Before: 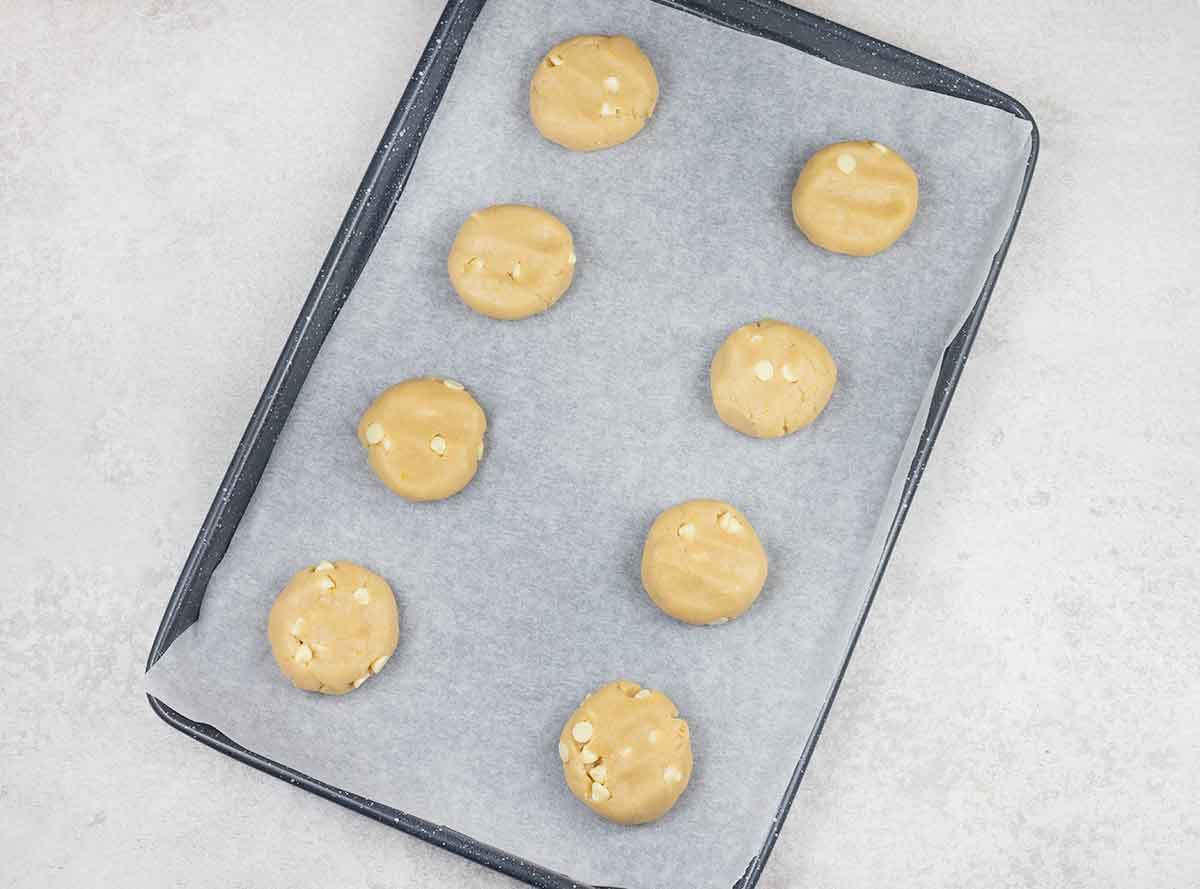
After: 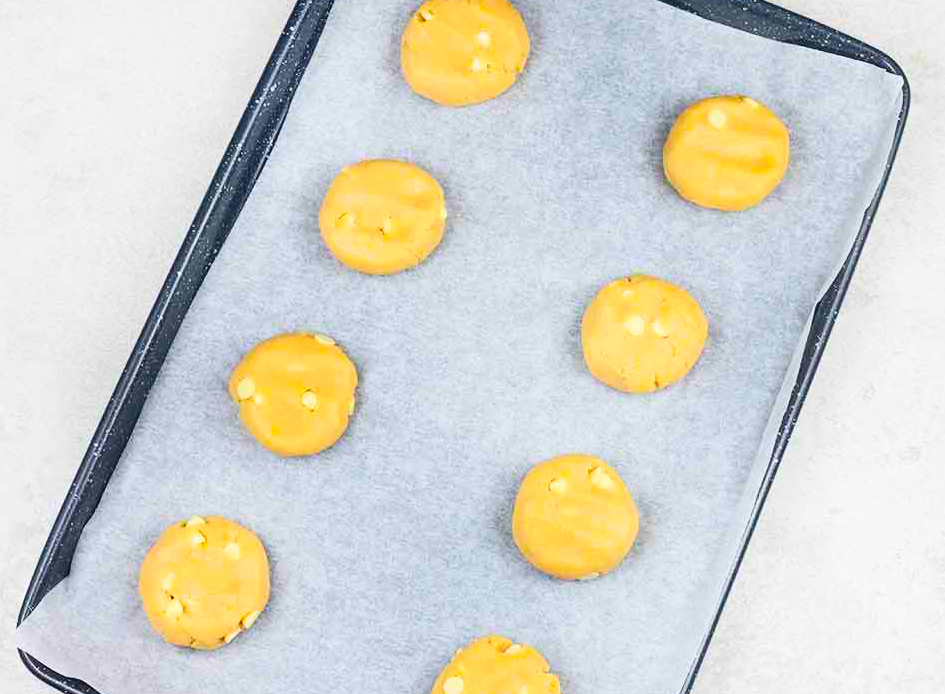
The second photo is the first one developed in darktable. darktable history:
crop and rotate: left 10.77%, top 5.1%, right 10.41%, bottom 16.76%
contrast brightness saturation: contrast 0.26, brightness 0.02, saturation 0.87
